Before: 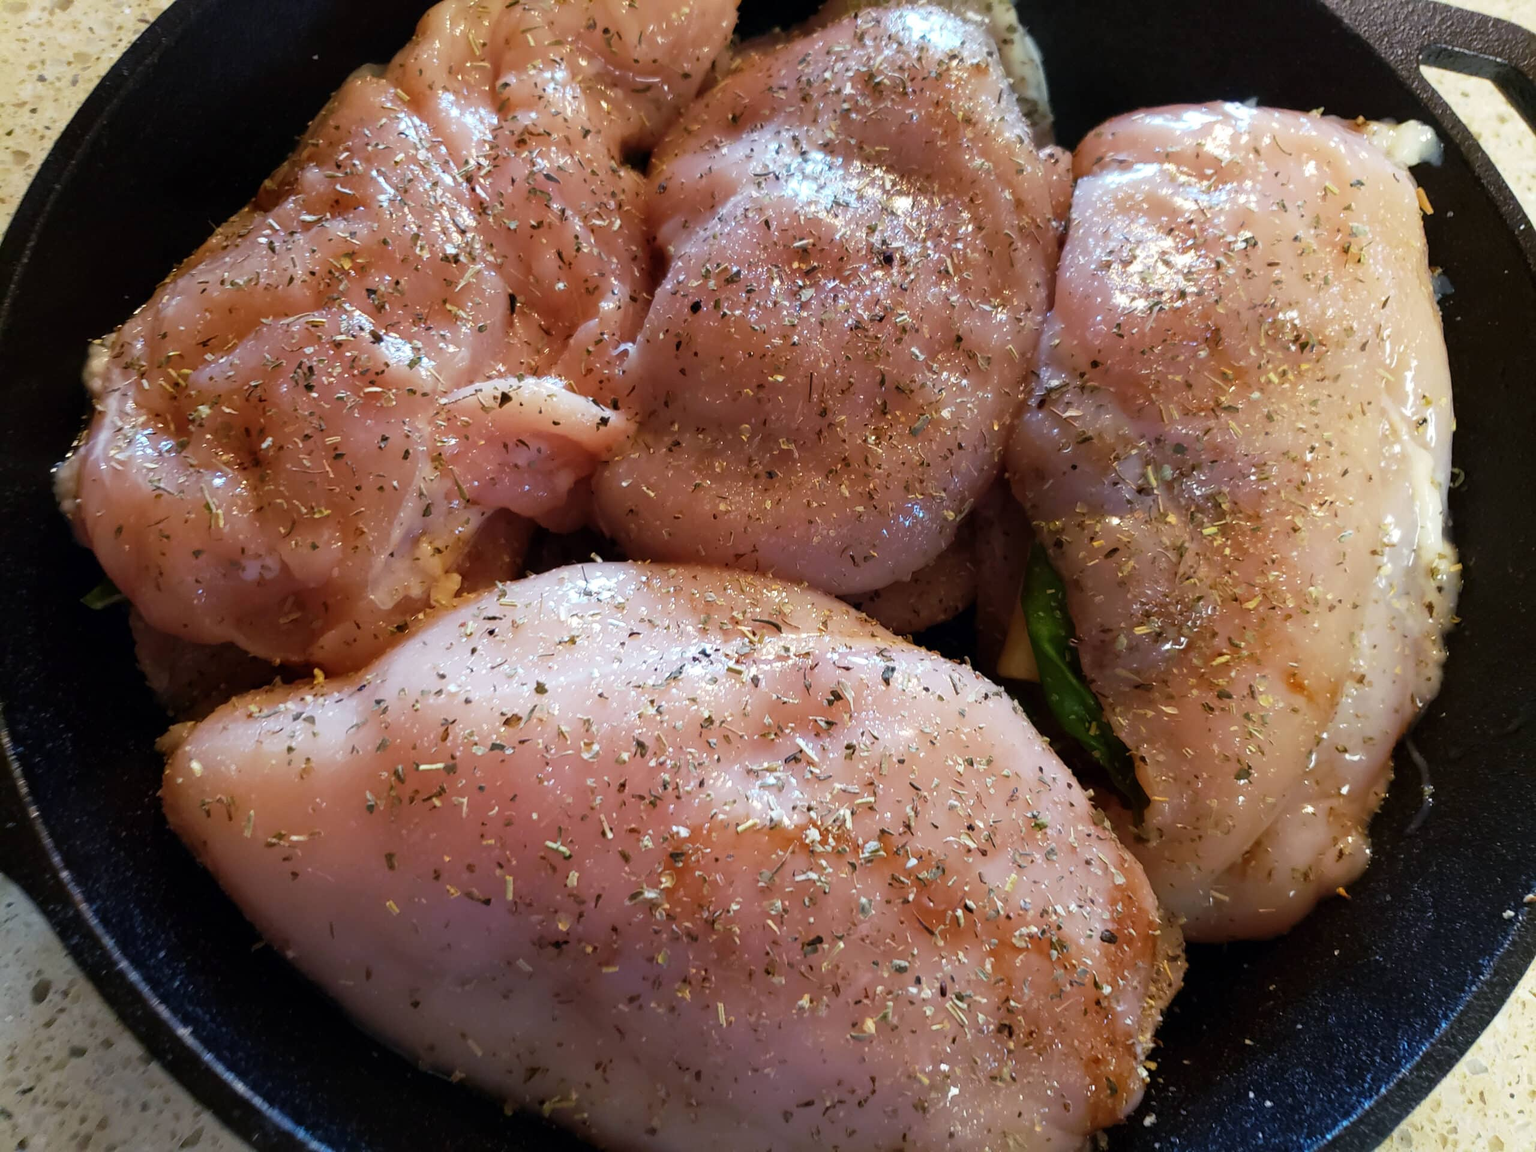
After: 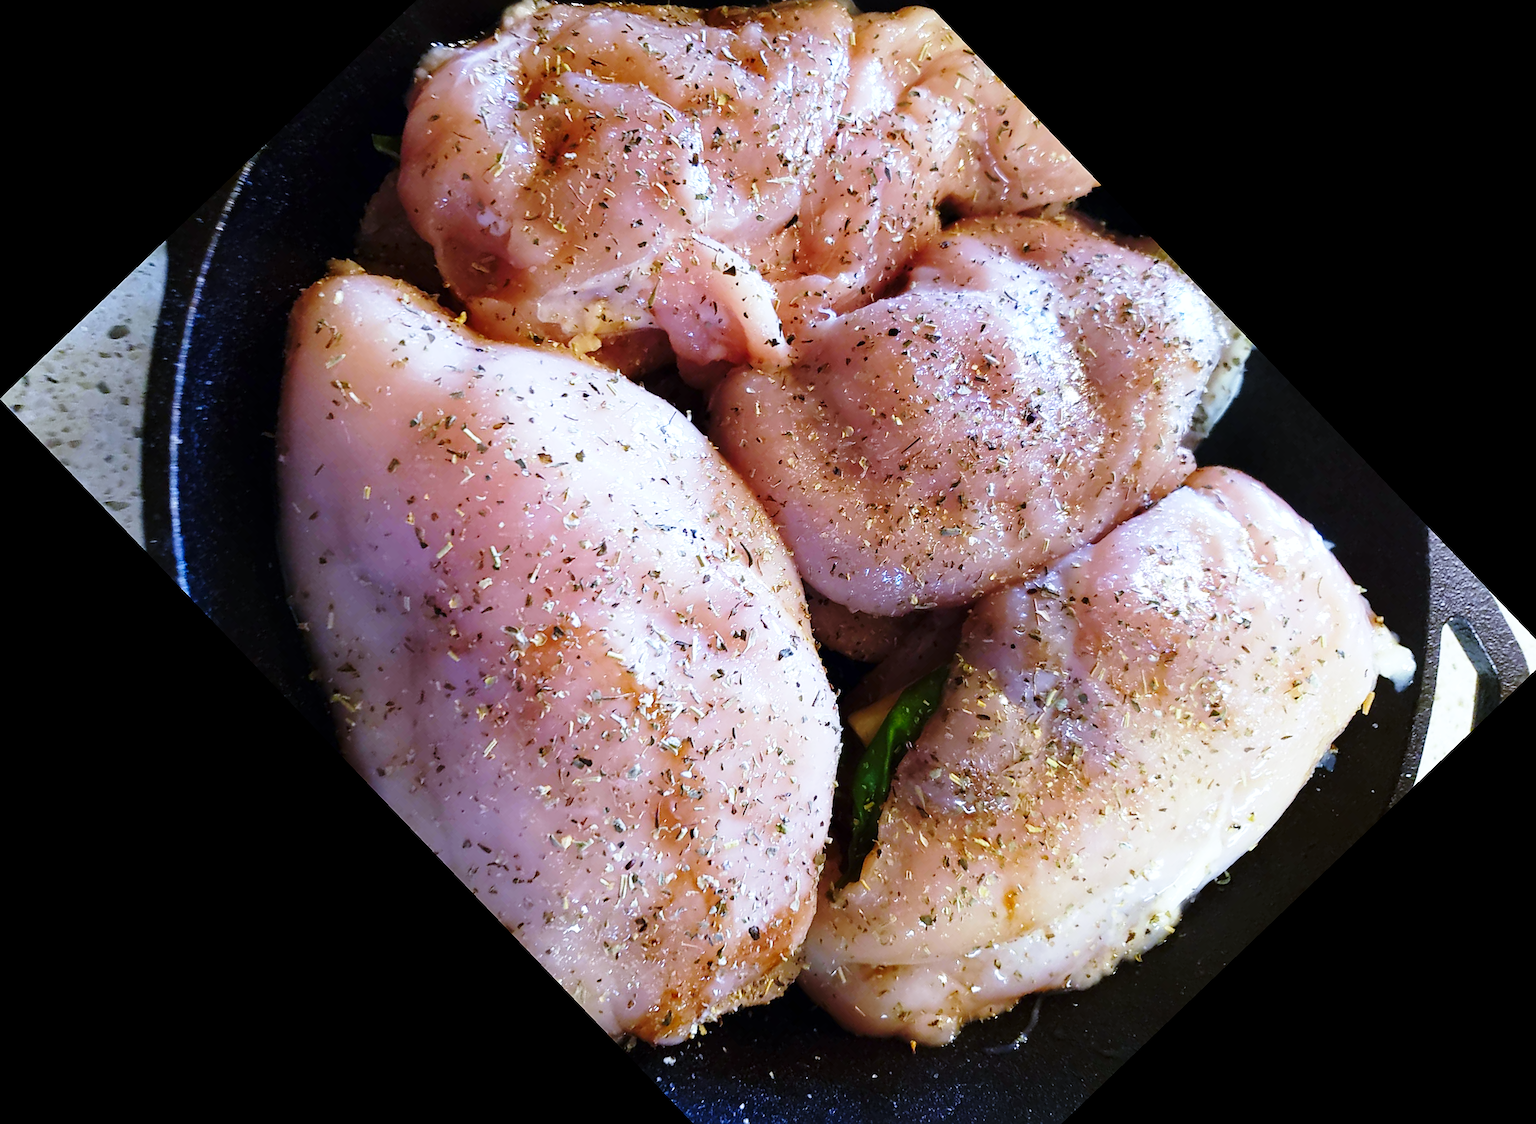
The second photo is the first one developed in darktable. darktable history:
sharpen: amount 0.55
exposure: exposure 0.191 EV, compensate highlight preservation false
white balance: red 0.871, blue 1.249
color correction: highlights b* 3
base curve: curves: ch0 [(0, 0) (0.028, 0.03) (0.121, 0.232) (0.46, 0.748) (0.859, 0.968) (1, 1)], preserve colors none
crop and rotate: angle -46.26°, top 16.234%, right 0.912%, bottom 11.704%
rgb levels: preserve colors max RGB
